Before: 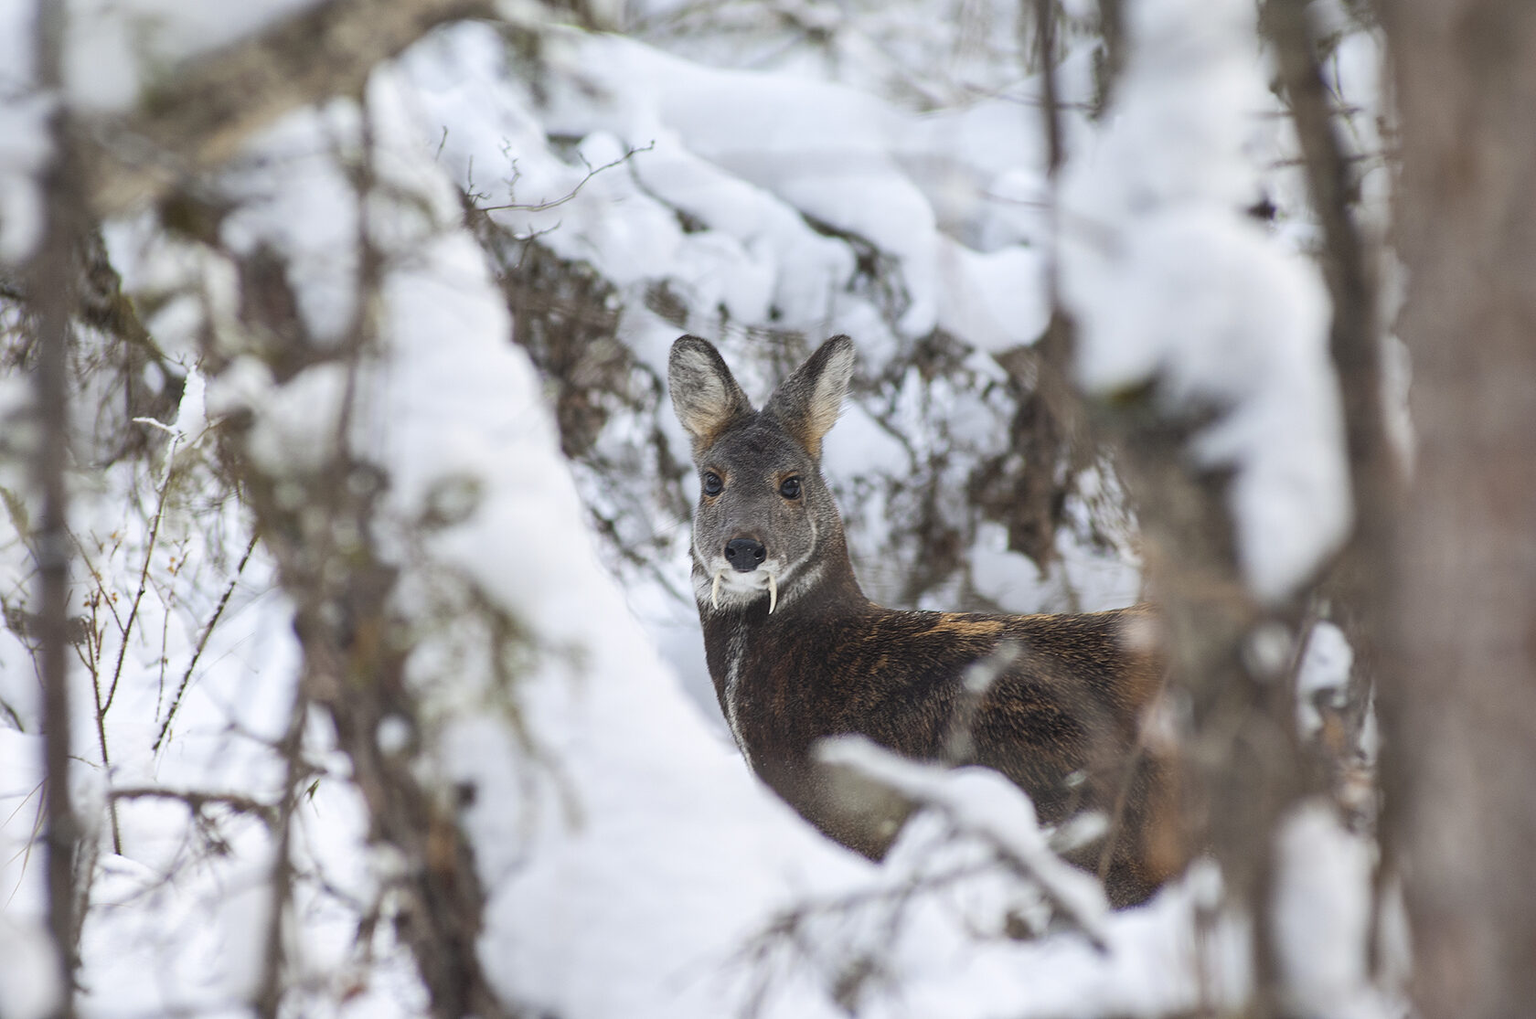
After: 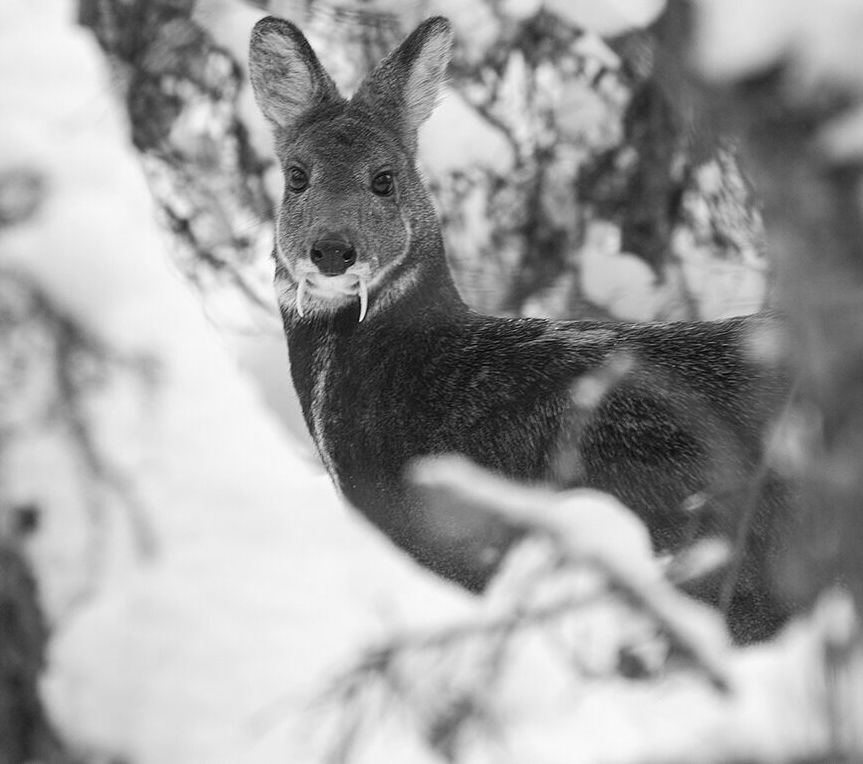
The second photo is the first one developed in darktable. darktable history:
color calibration: output gray [0.22, 0.42, 0.37, 0], gray › normalize channels true, illuminant as shot in camera, x 0.37, y 0.382, temperature 4316.04 K, gamut compression 0.026
crop and rotate: left 28.747%, top 31.429%, right 19.861%
